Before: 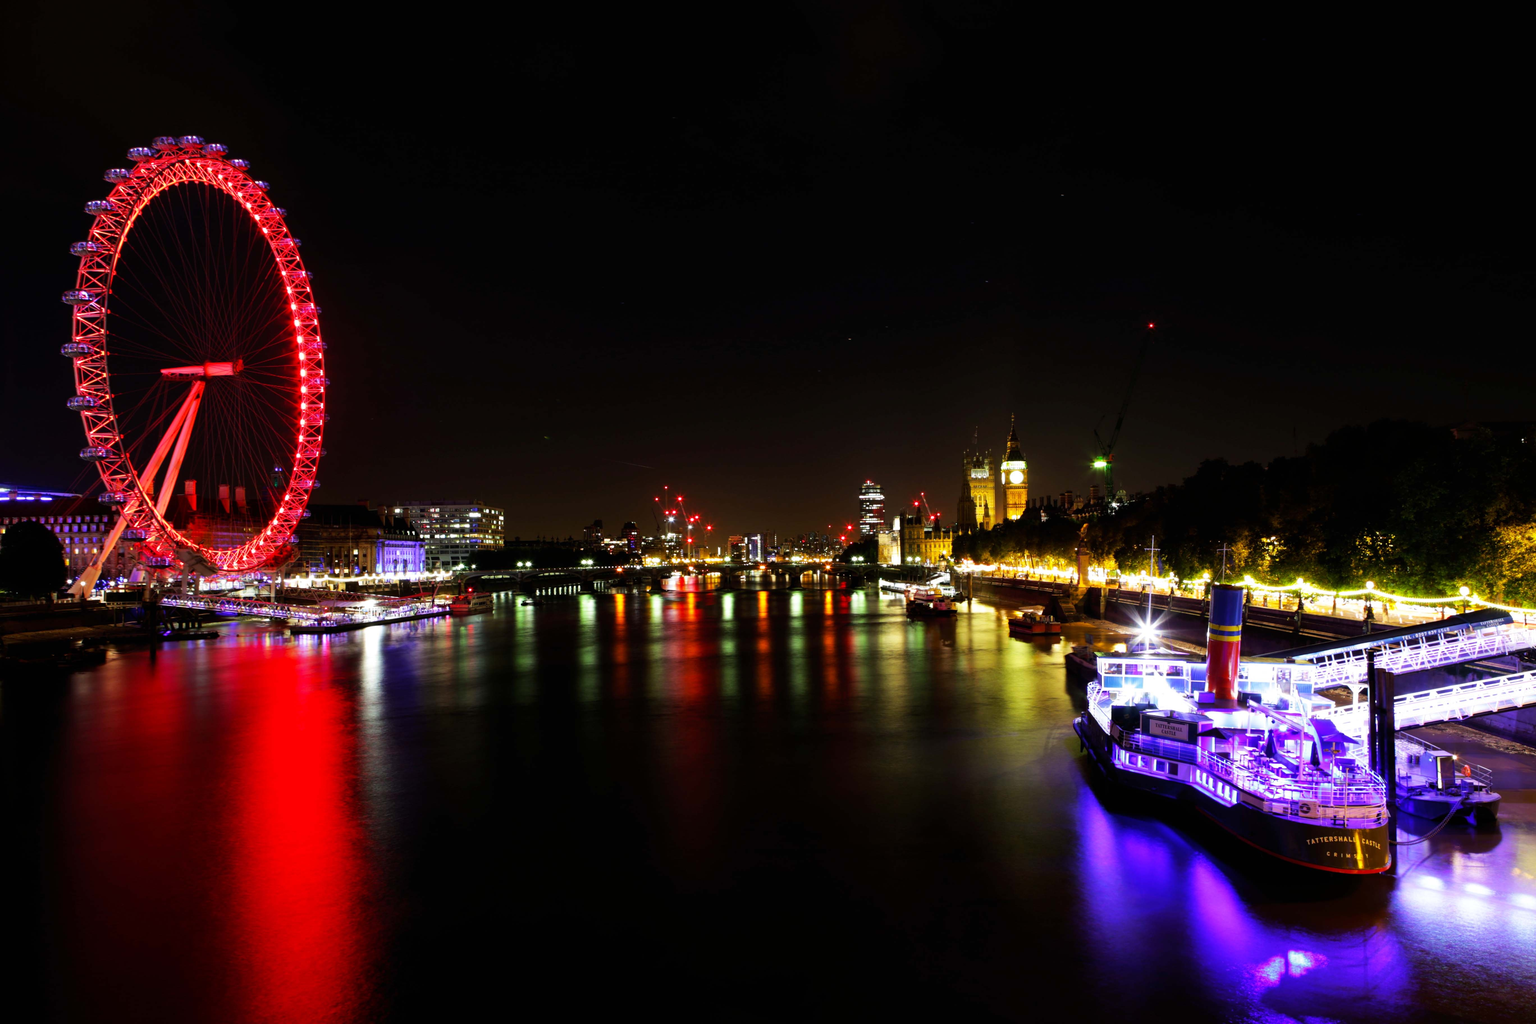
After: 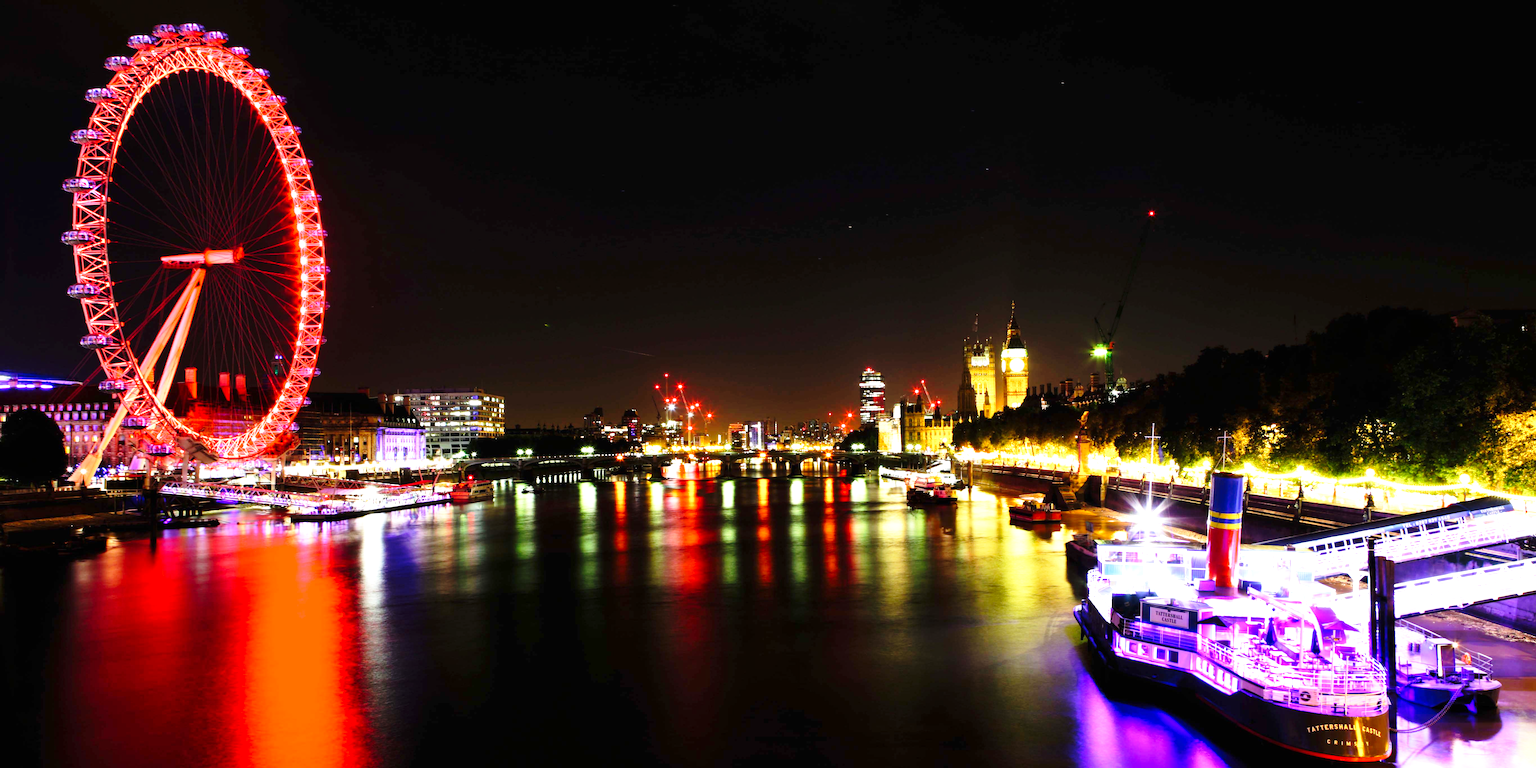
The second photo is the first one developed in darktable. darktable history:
base curve: curves: ch0 [(0, 0) (0.028, 0.03) (0.121, 0.232) (0.46, 0.748) (0.859, 0.968) (1, 1)], preserve colors none
exposure: exposure 1 EV, compensate exposure bias true, compensate highlight preservation false
crop: top 11.016%, bottom 13.959%
